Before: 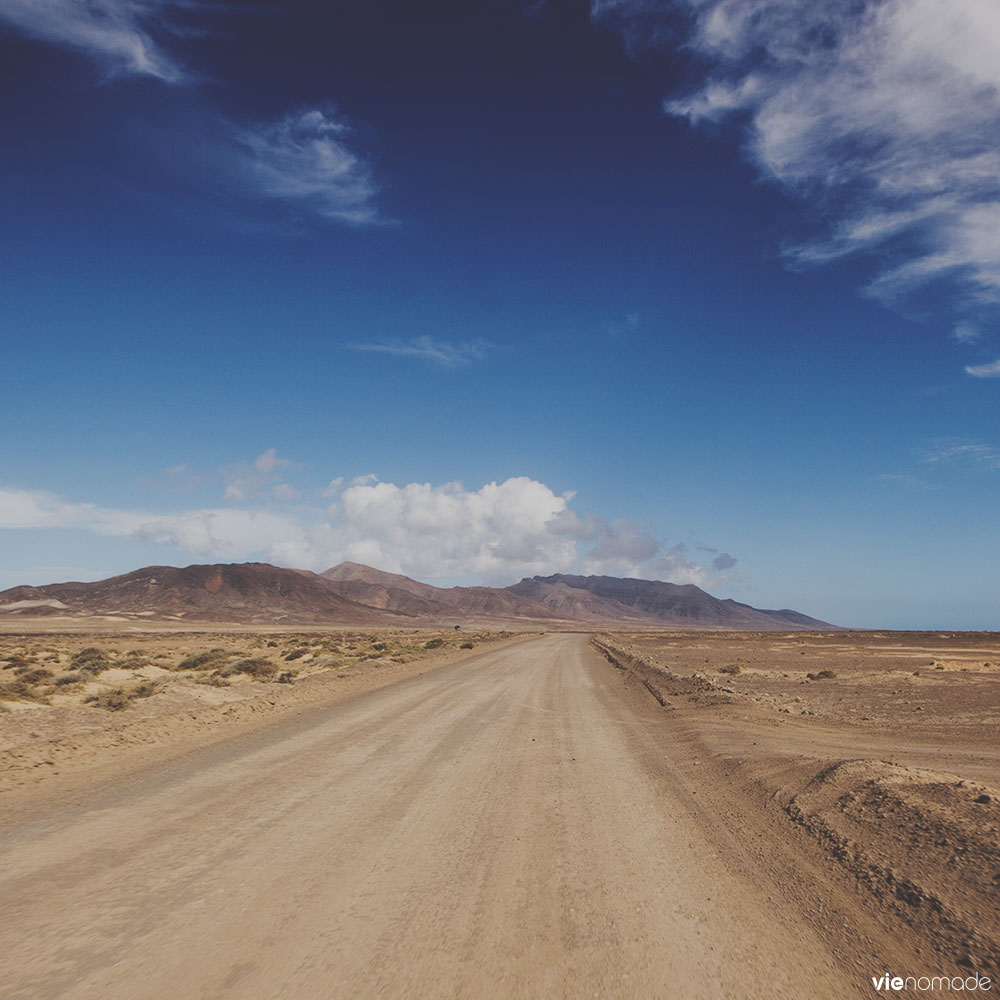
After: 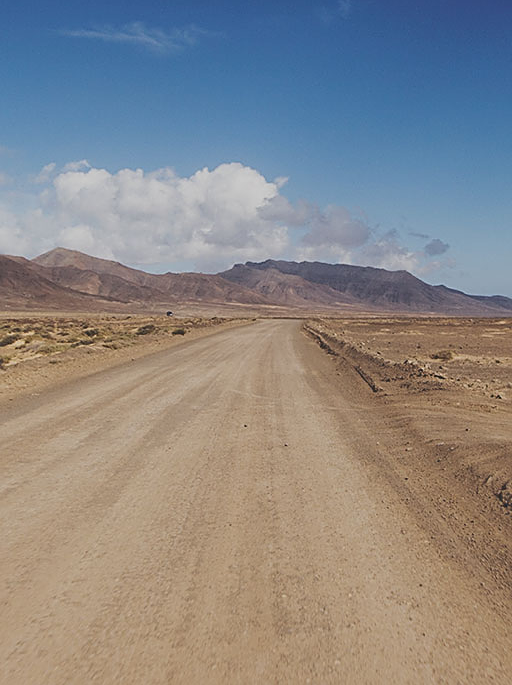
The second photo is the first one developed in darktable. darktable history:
crop and rotate: left 28.88%, top 31.405%, right 19.83%
sharpen: on, module defaults
